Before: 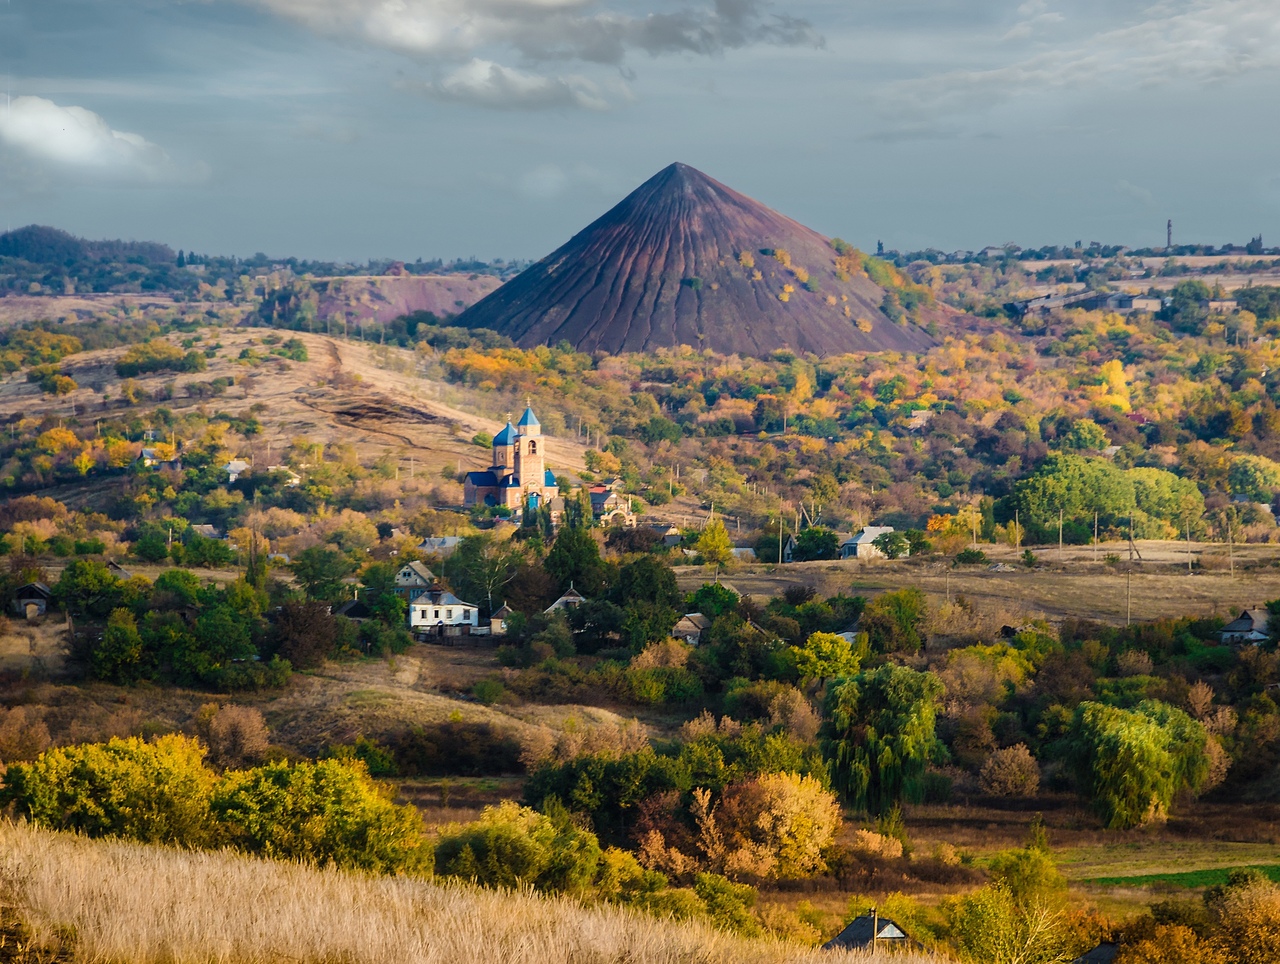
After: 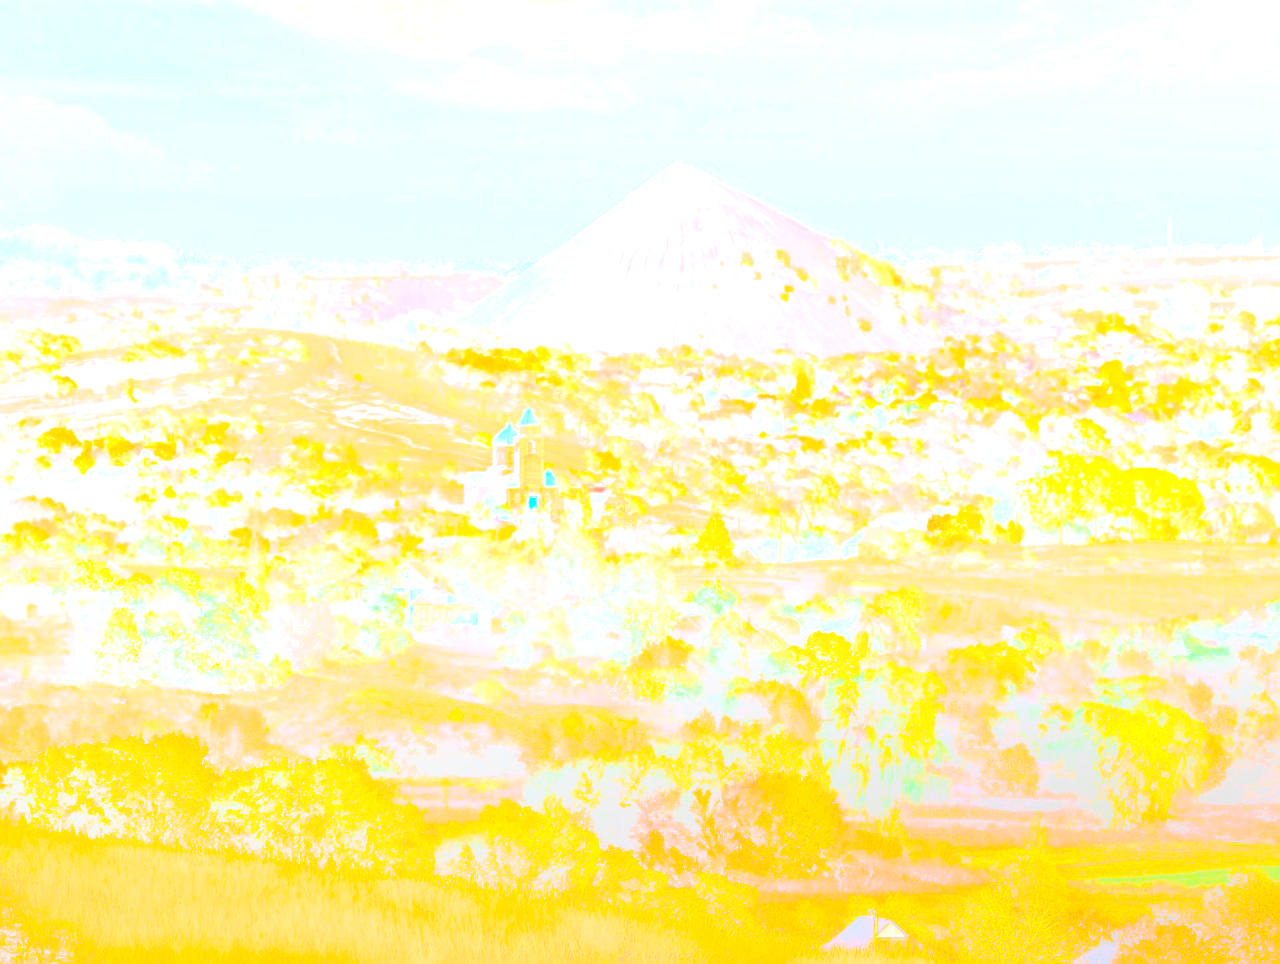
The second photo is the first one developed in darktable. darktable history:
haze removal: strength -0.1, adaptive false
rgb levels: mode RGB, independent channels, levels [[0, 0.474, 1], [0, 0.5, 1], [0, 0.5, 1]]
contrast brightness saturation: contrast 0.83, brightness 0.59, saturation 0.59
color balance rgb: perceptual saturation grading › global saturation 25%, global vibrance 20%
bloom: size 85%, threshold 5%, strength 85%
sharpen: on, module defaults
exposure: black level correction 0.007, exposure 0.093 EV, compensate highlight preservation false
shadows and highlights: shadows 25, white point adjustment -3, highlights -30
